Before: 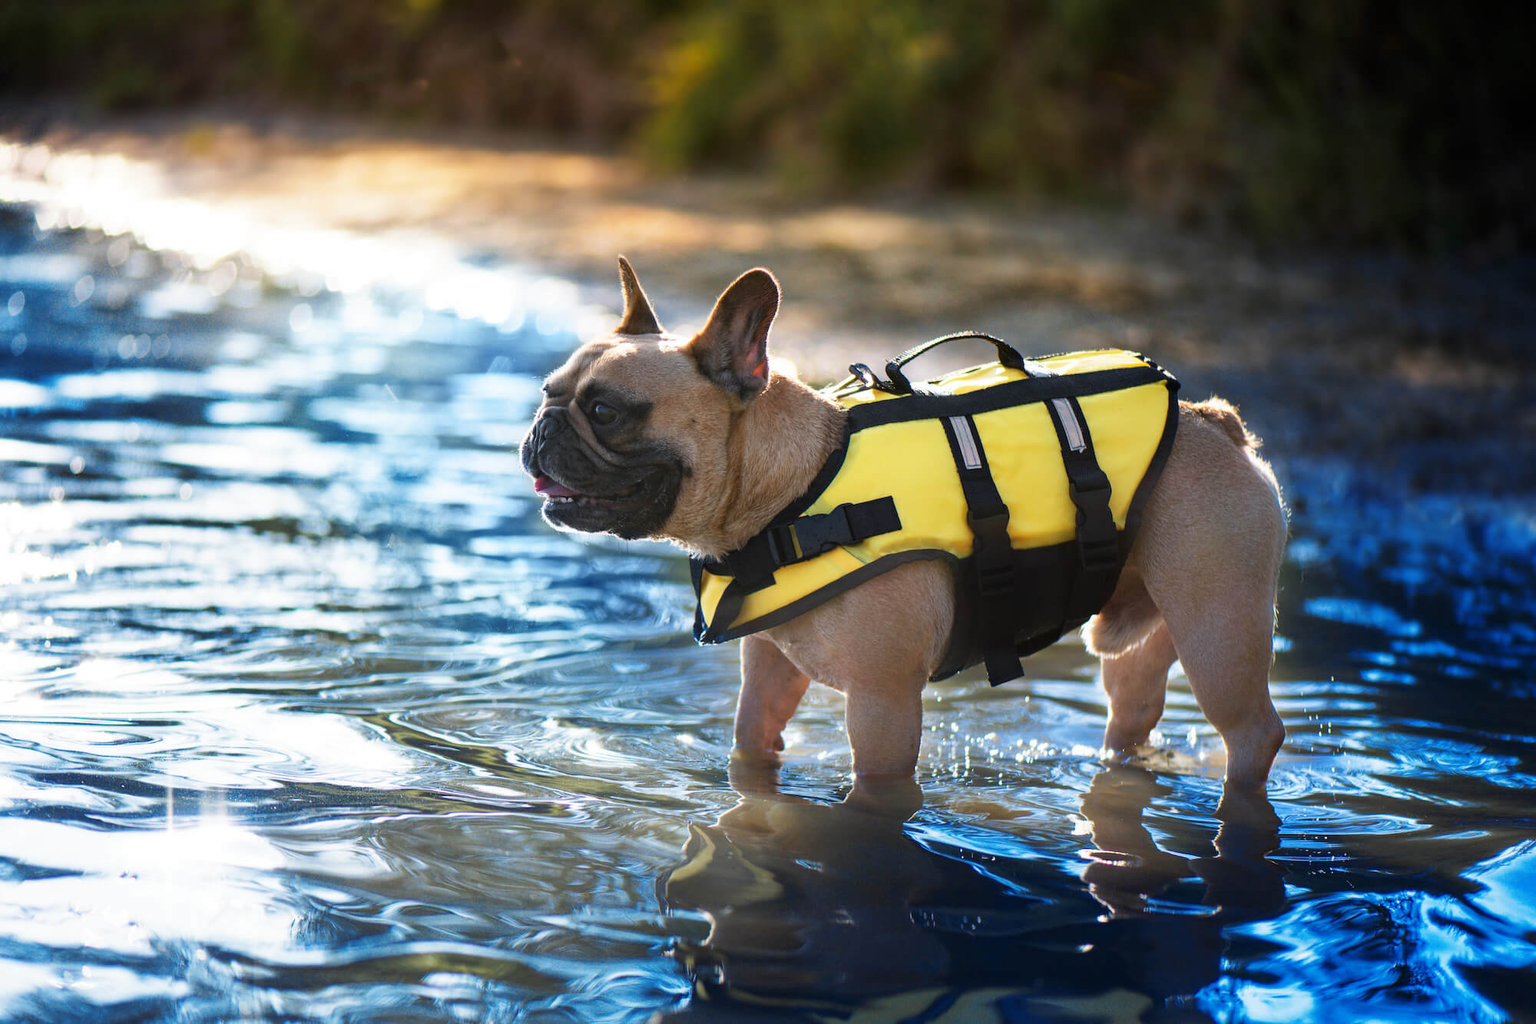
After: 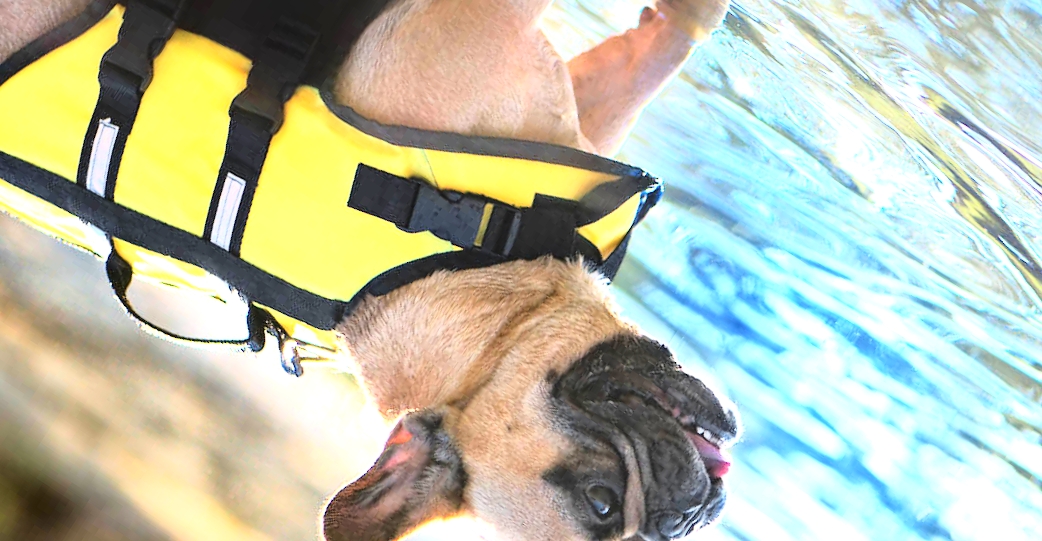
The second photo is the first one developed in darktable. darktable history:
crop and rotate: angle 146.85°, left 9.185%, top 15.652%, right 4.451%, bottom 17.005%
base curve: curves: ch0 [(0, 0) (0.028, 0.03) (0.121, 0.232) (0.46, 0.748) (0.859, 0.968) (1, 1)]
exposure: black level correction 0, exposure 1.097 EV, compensate highlight preservation false
